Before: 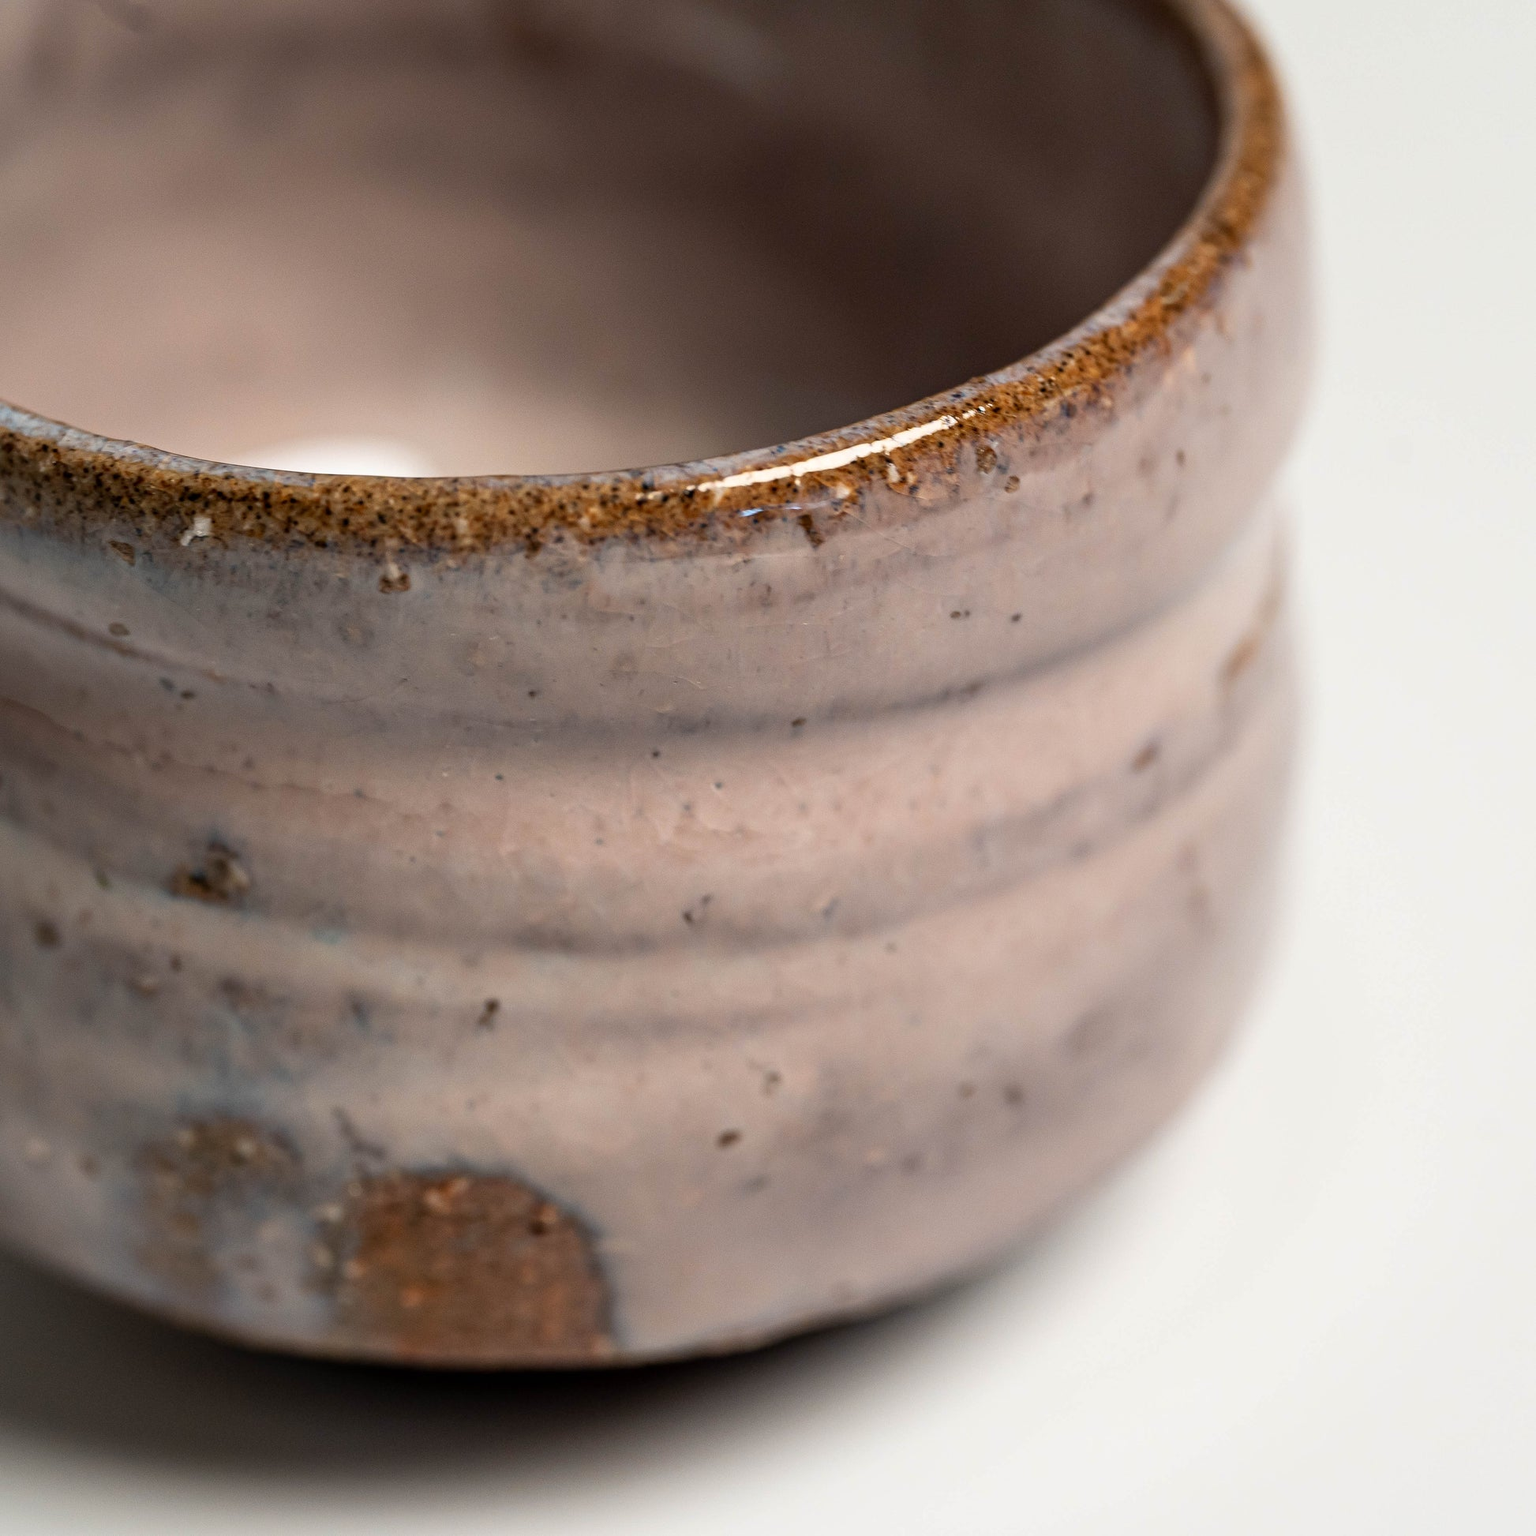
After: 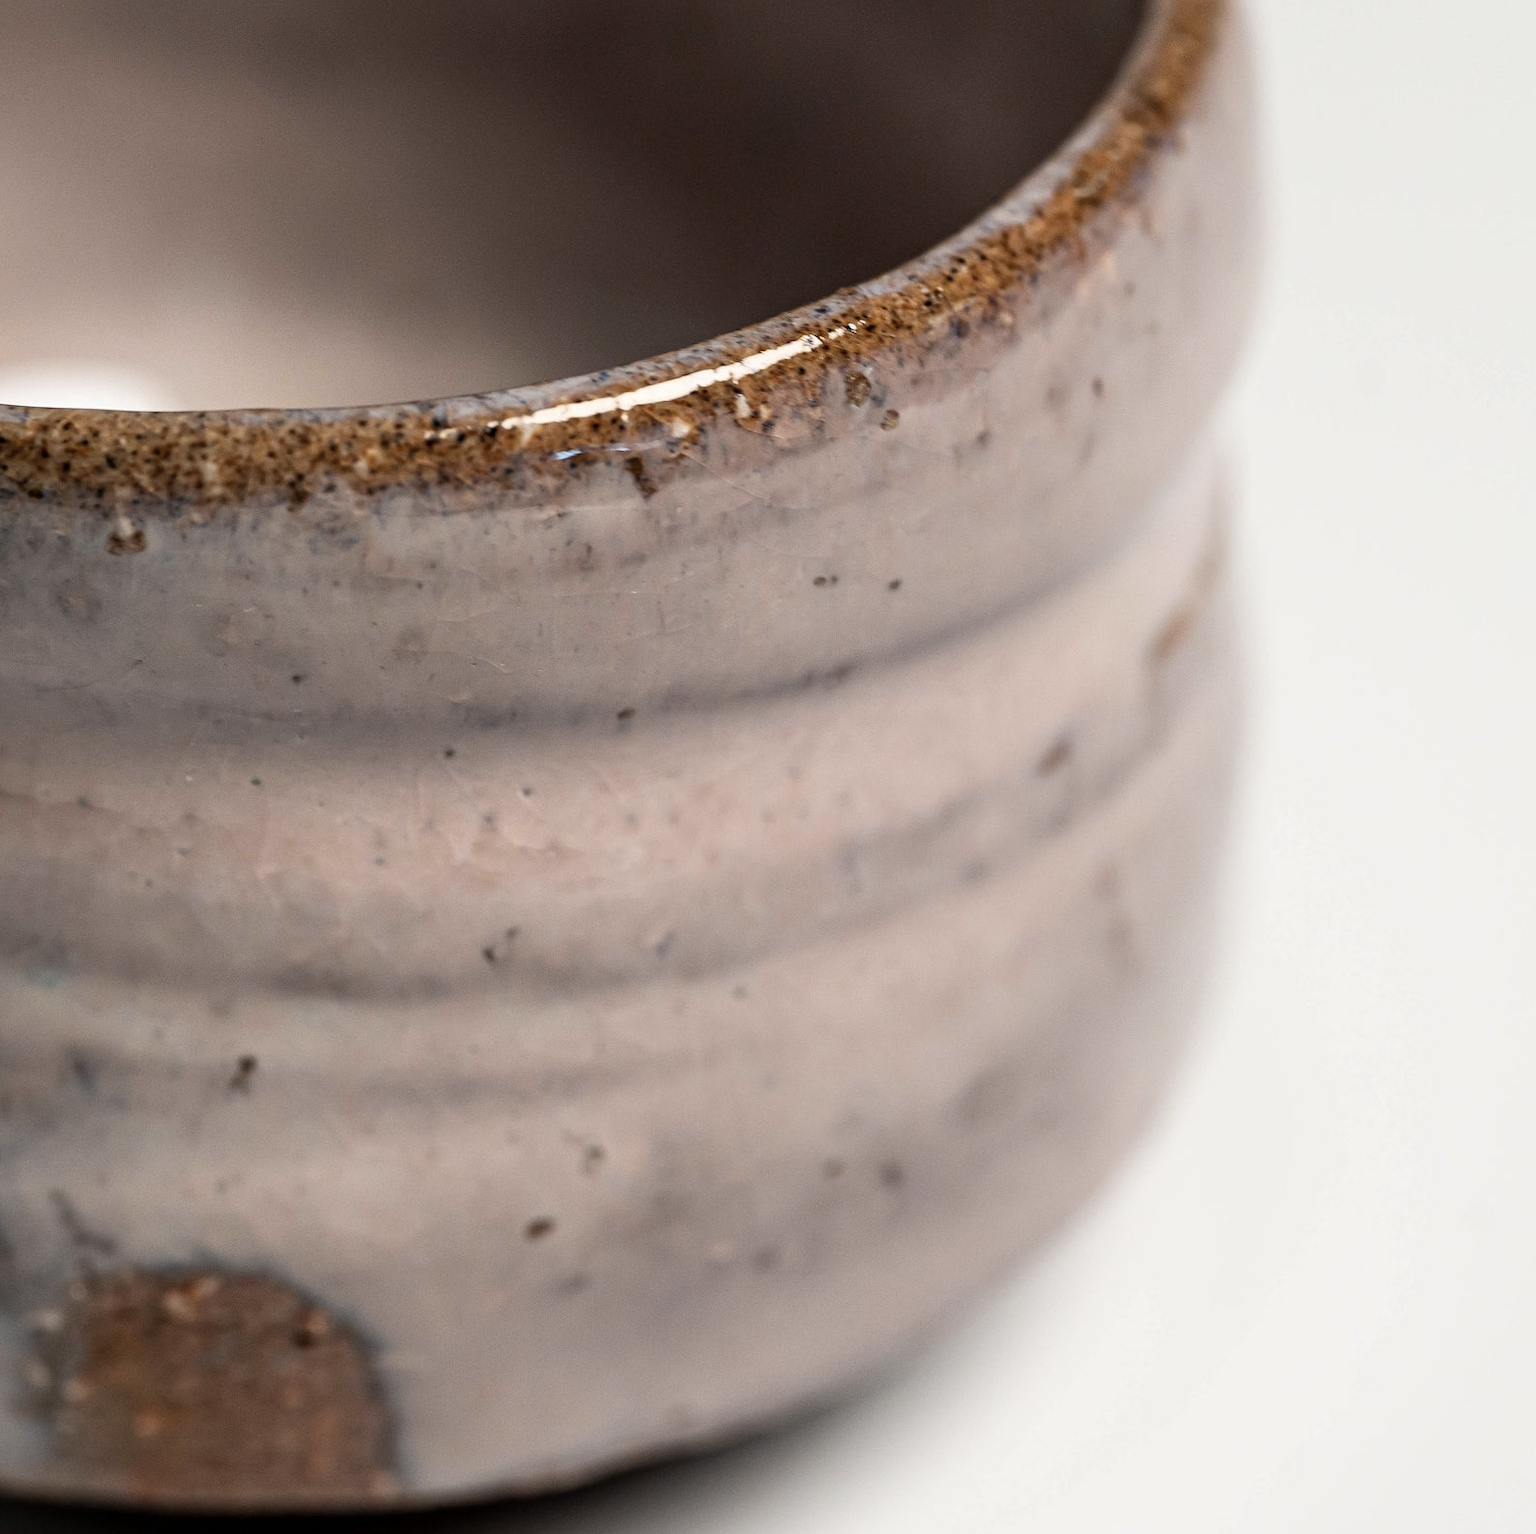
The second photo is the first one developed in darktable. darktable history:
contrast brightness saturation: contrast 0.065, brightness -0.007, saturation -0.245
crop: left 19.019%, top 9.414%, right 0%, bottom 9.752%
